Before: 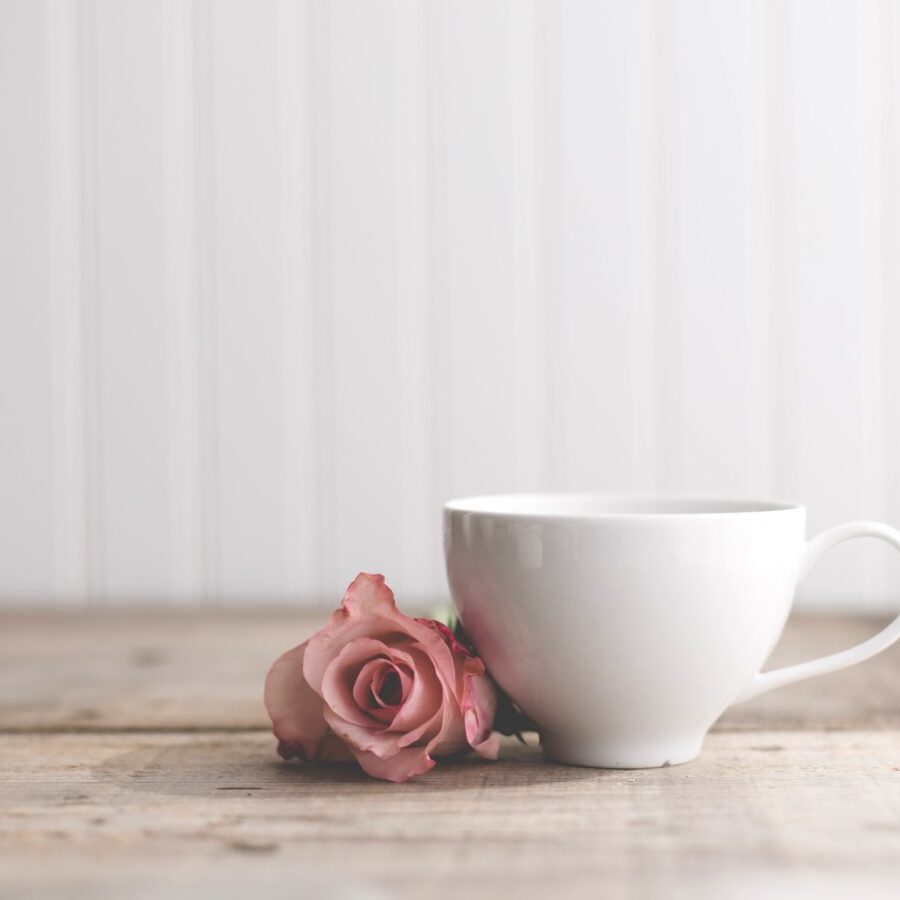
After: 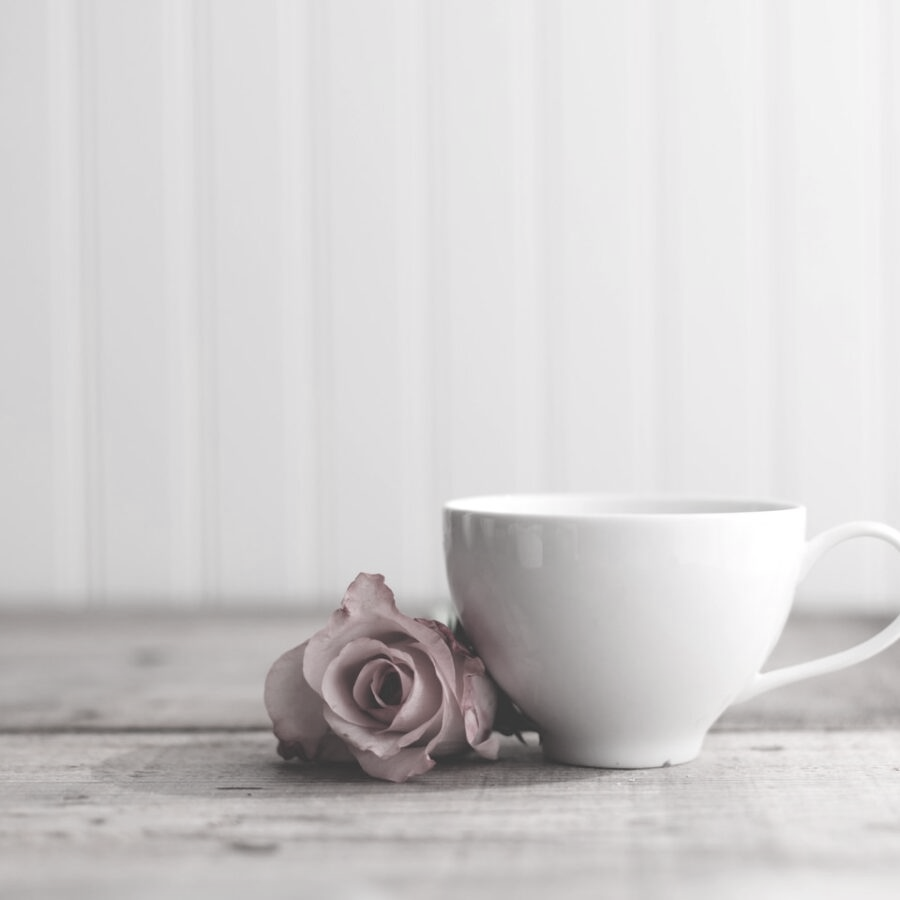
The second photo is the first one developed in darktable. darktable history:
color contrast: green-magenta contrast 0.3, blue-yellow contrast 0.15
